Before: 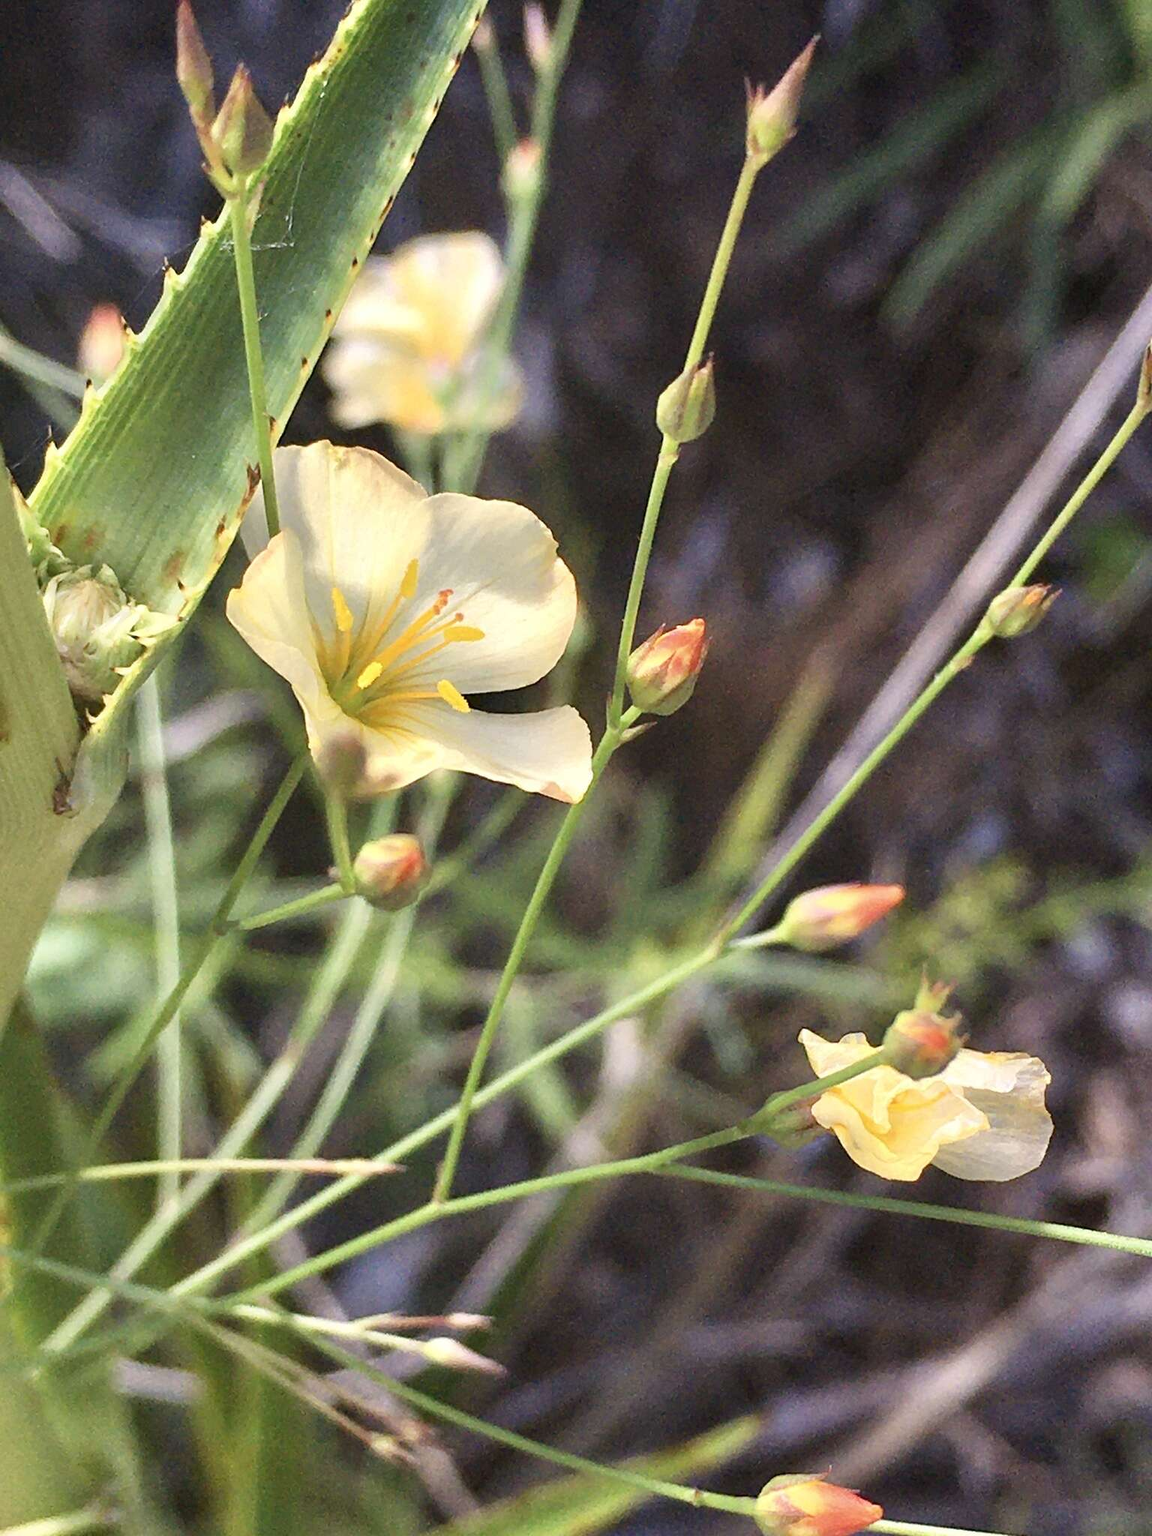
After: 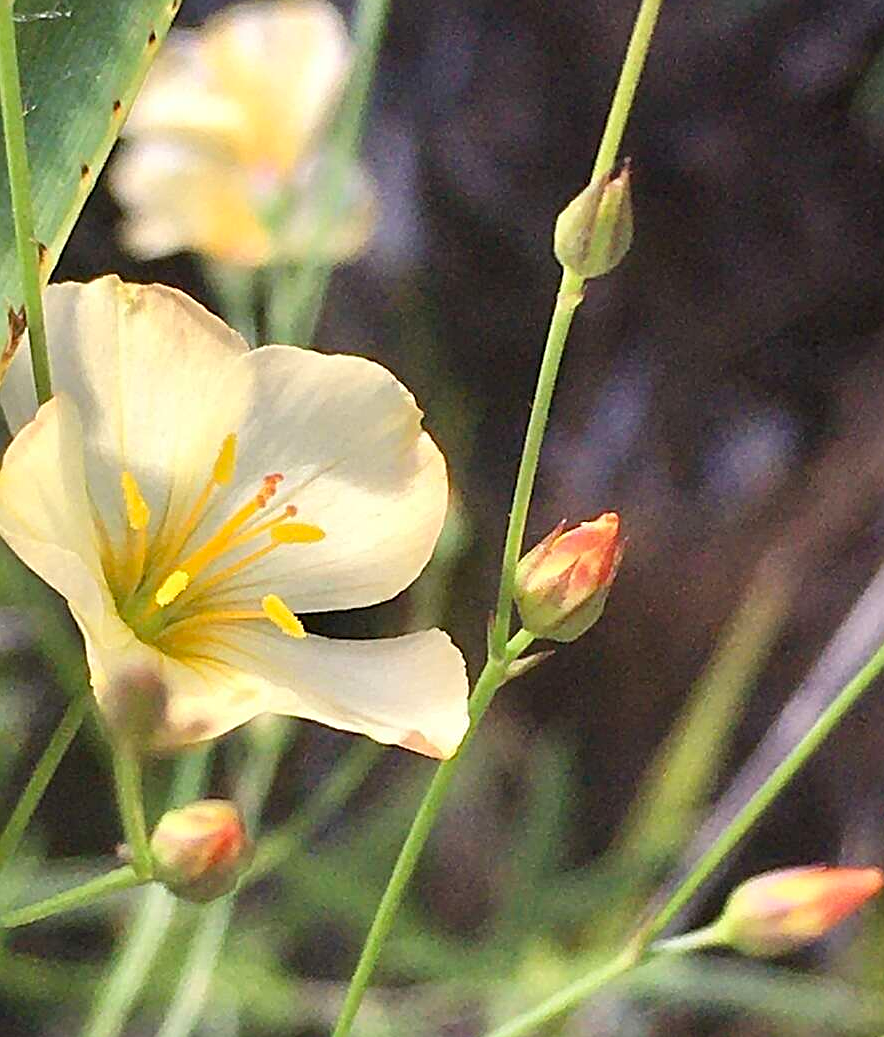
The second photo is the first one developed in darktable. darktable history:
sharpen: on, module defaults
crop: left 20.937%, top 15.259%, right 21.509%, bottom 34.078%
